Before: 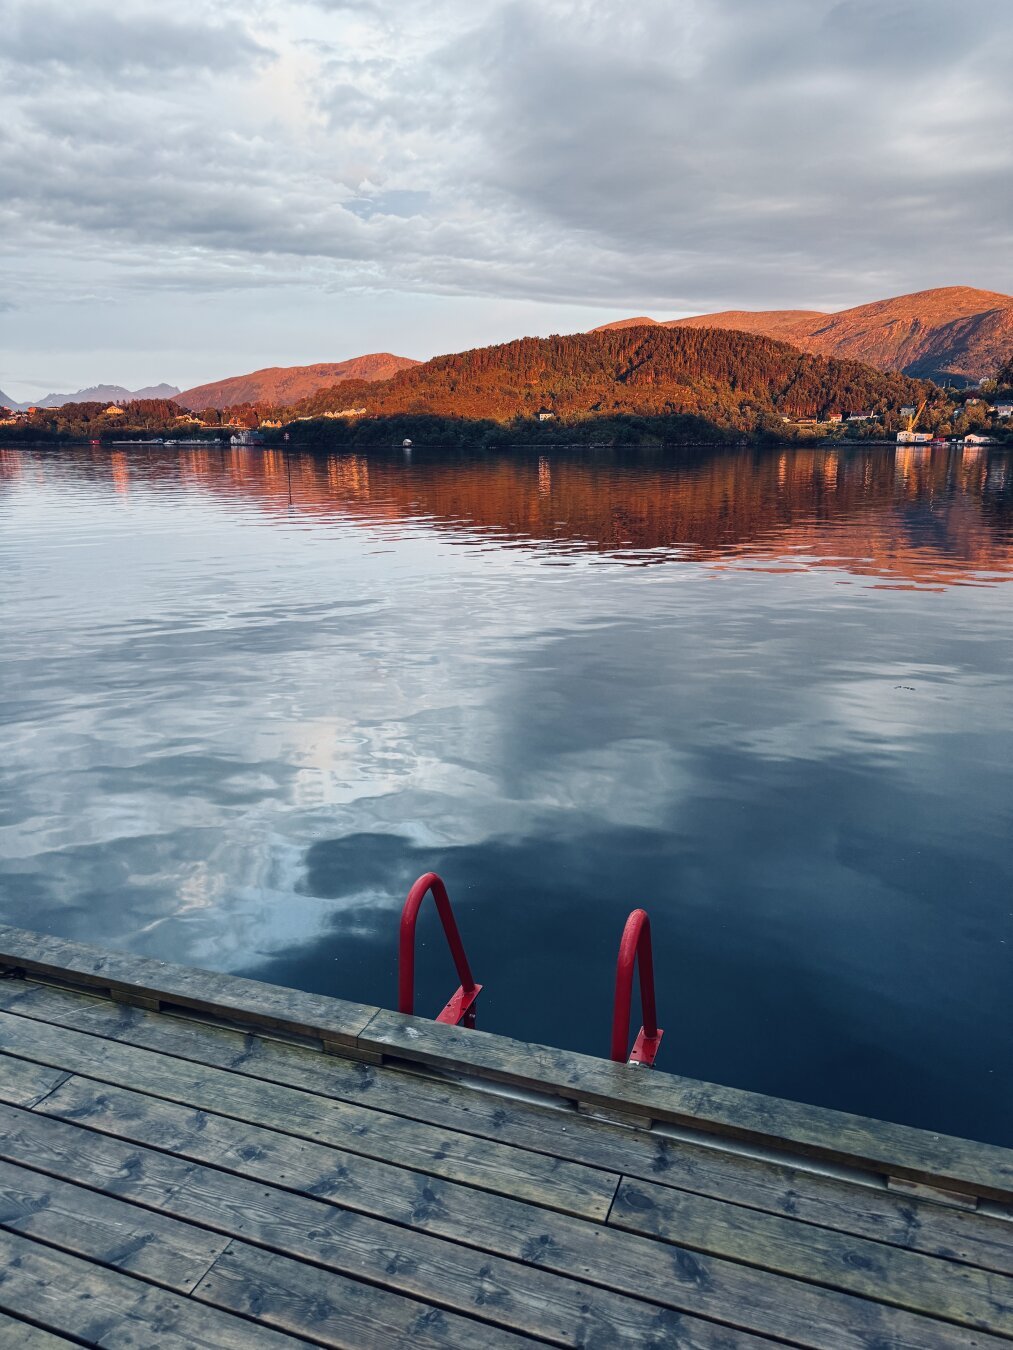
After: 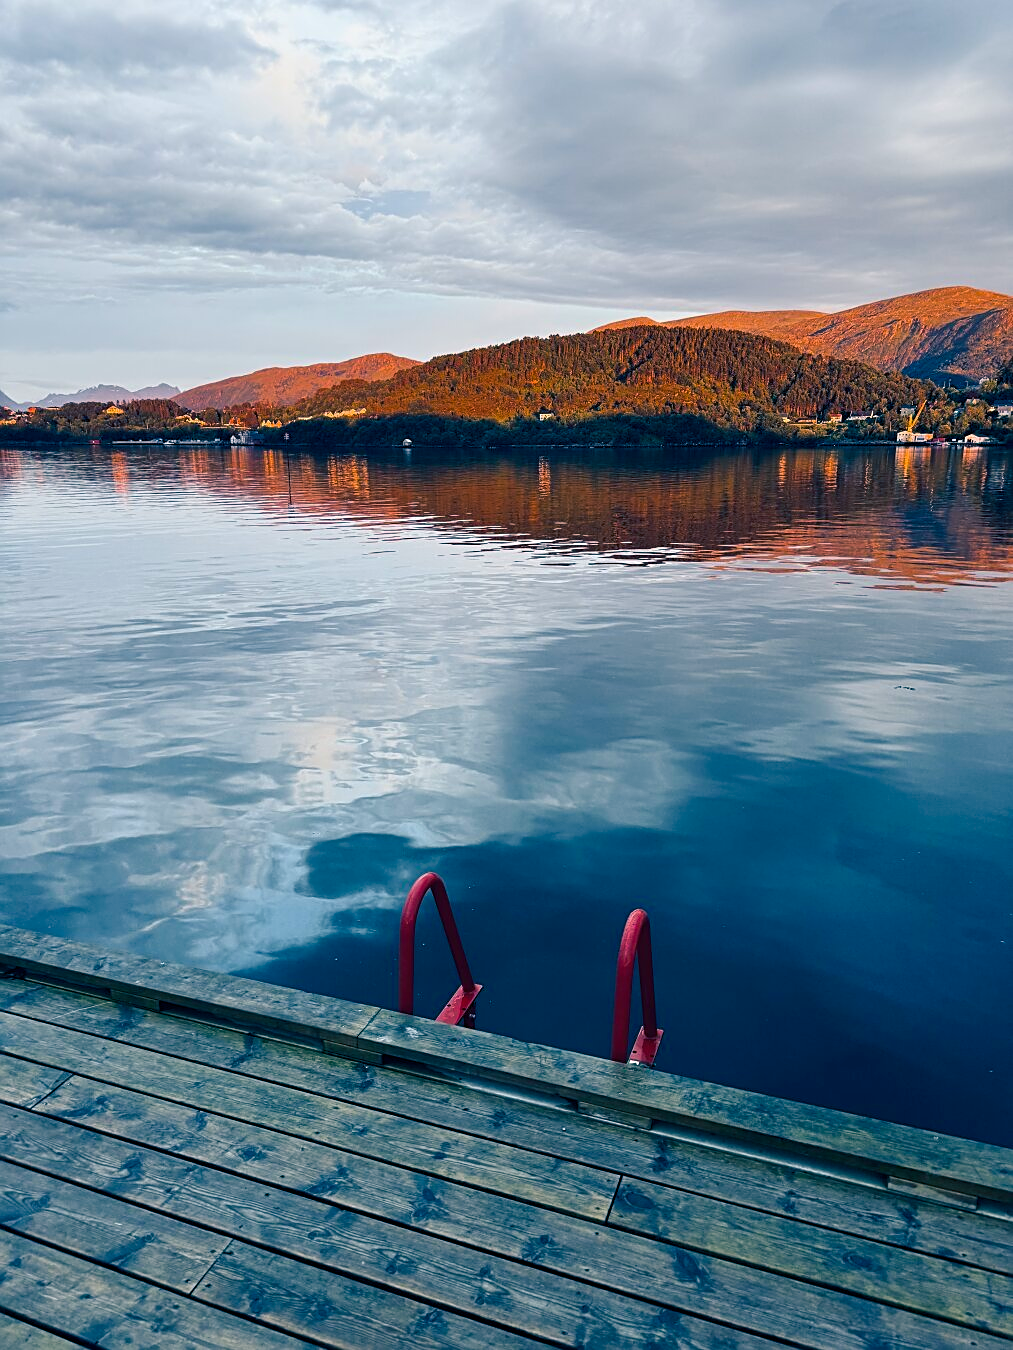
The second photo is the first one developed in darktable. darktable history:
color balance rgb: shadows lift › luminance -28.447%, shadows lift › chroma 10.122%, shadows lift › hue 231.82°, perceptual saturation grading › global saturation 31.202%
sharpen: radius 1.92
